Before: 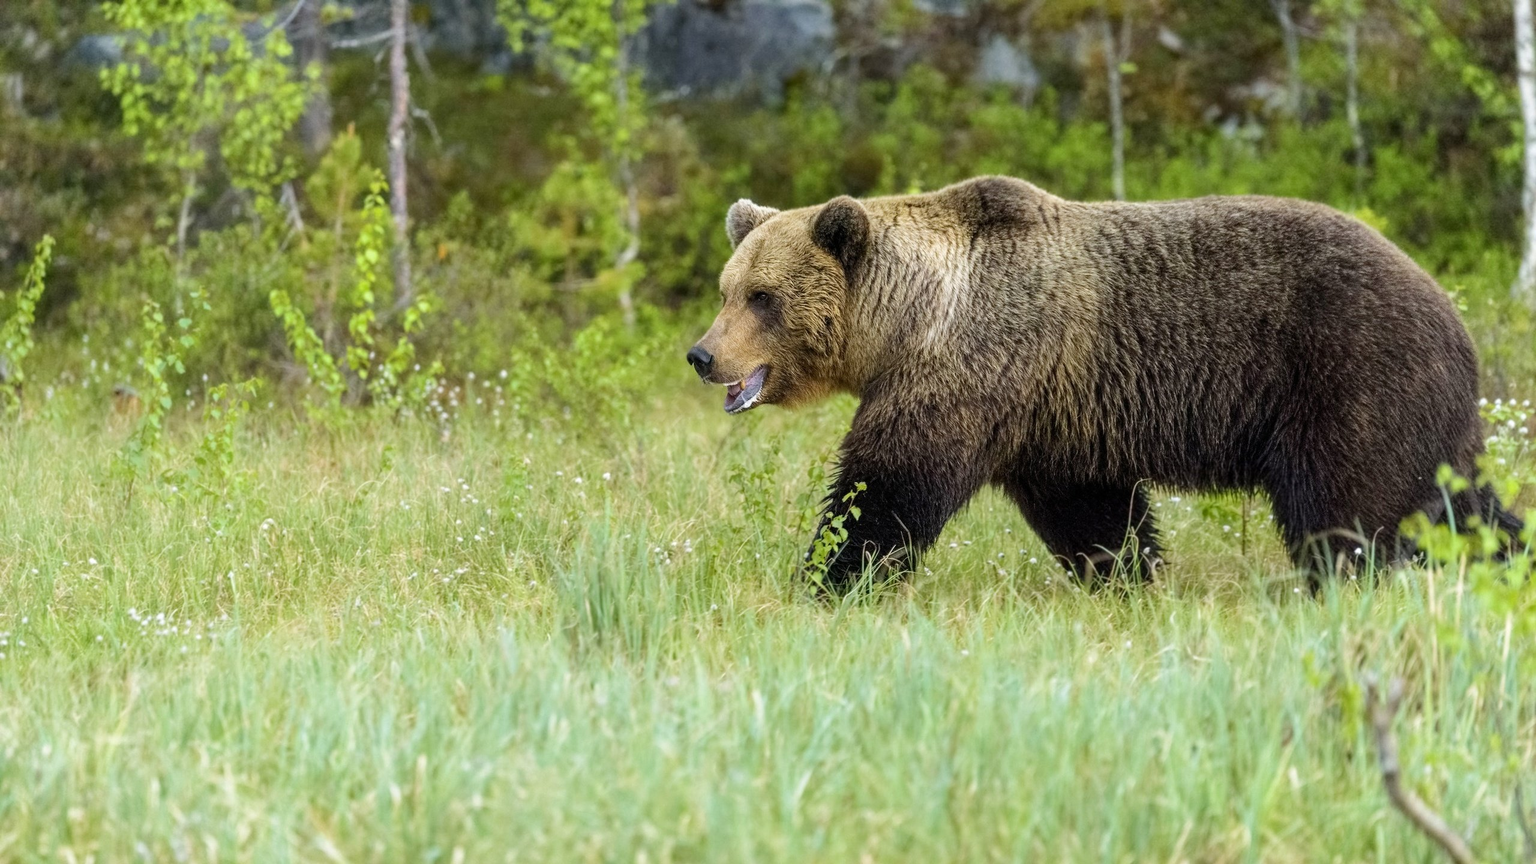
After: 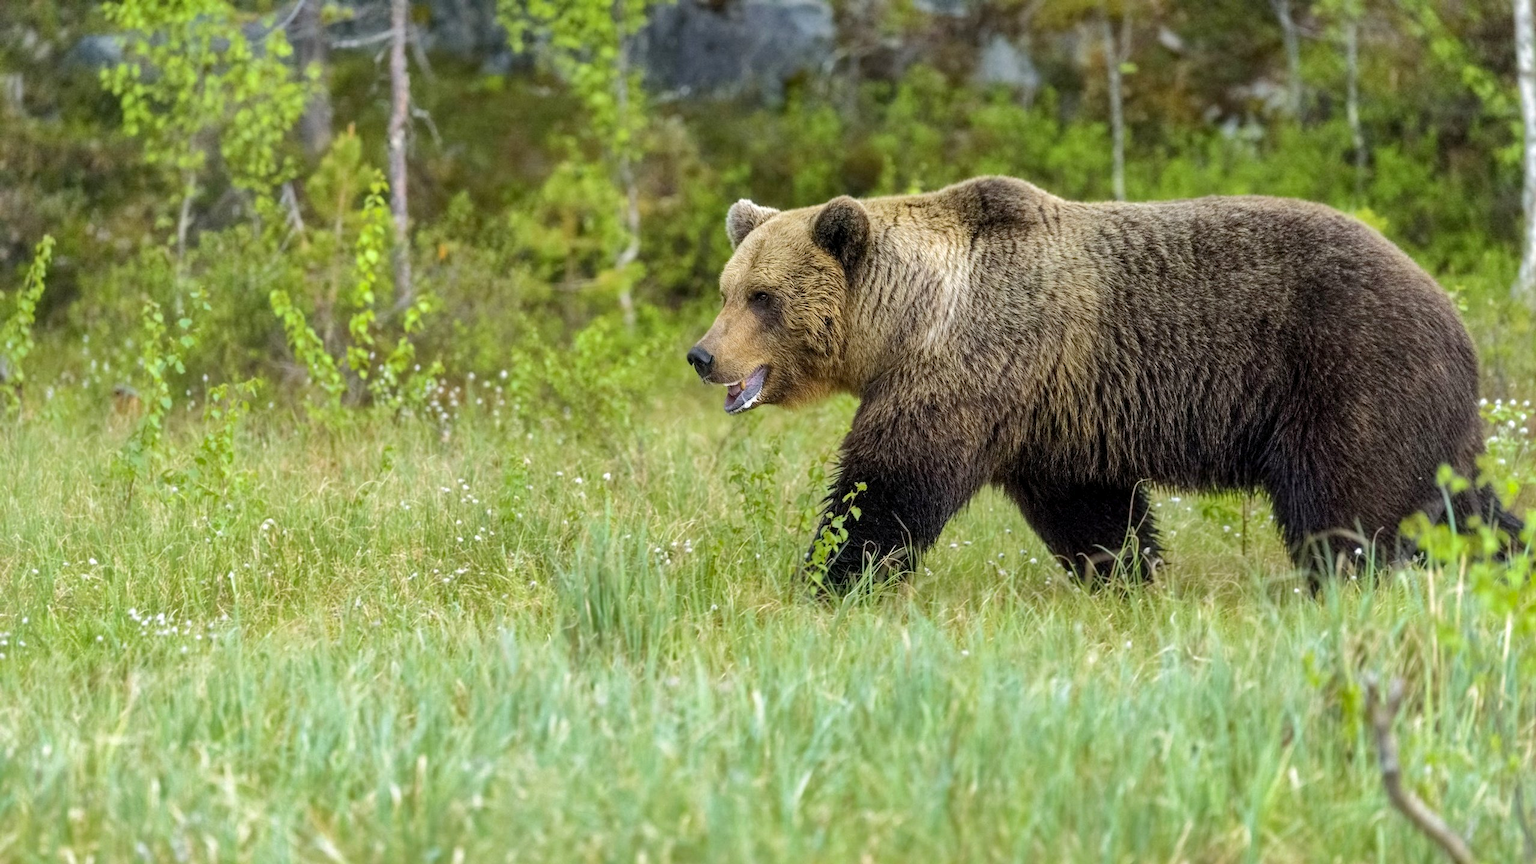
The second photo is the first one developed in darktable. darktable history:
exposure: black level correction 0.001, exposure 0.14 EV, compensate highlight preservation false
shadows and highlights: shadows 30
